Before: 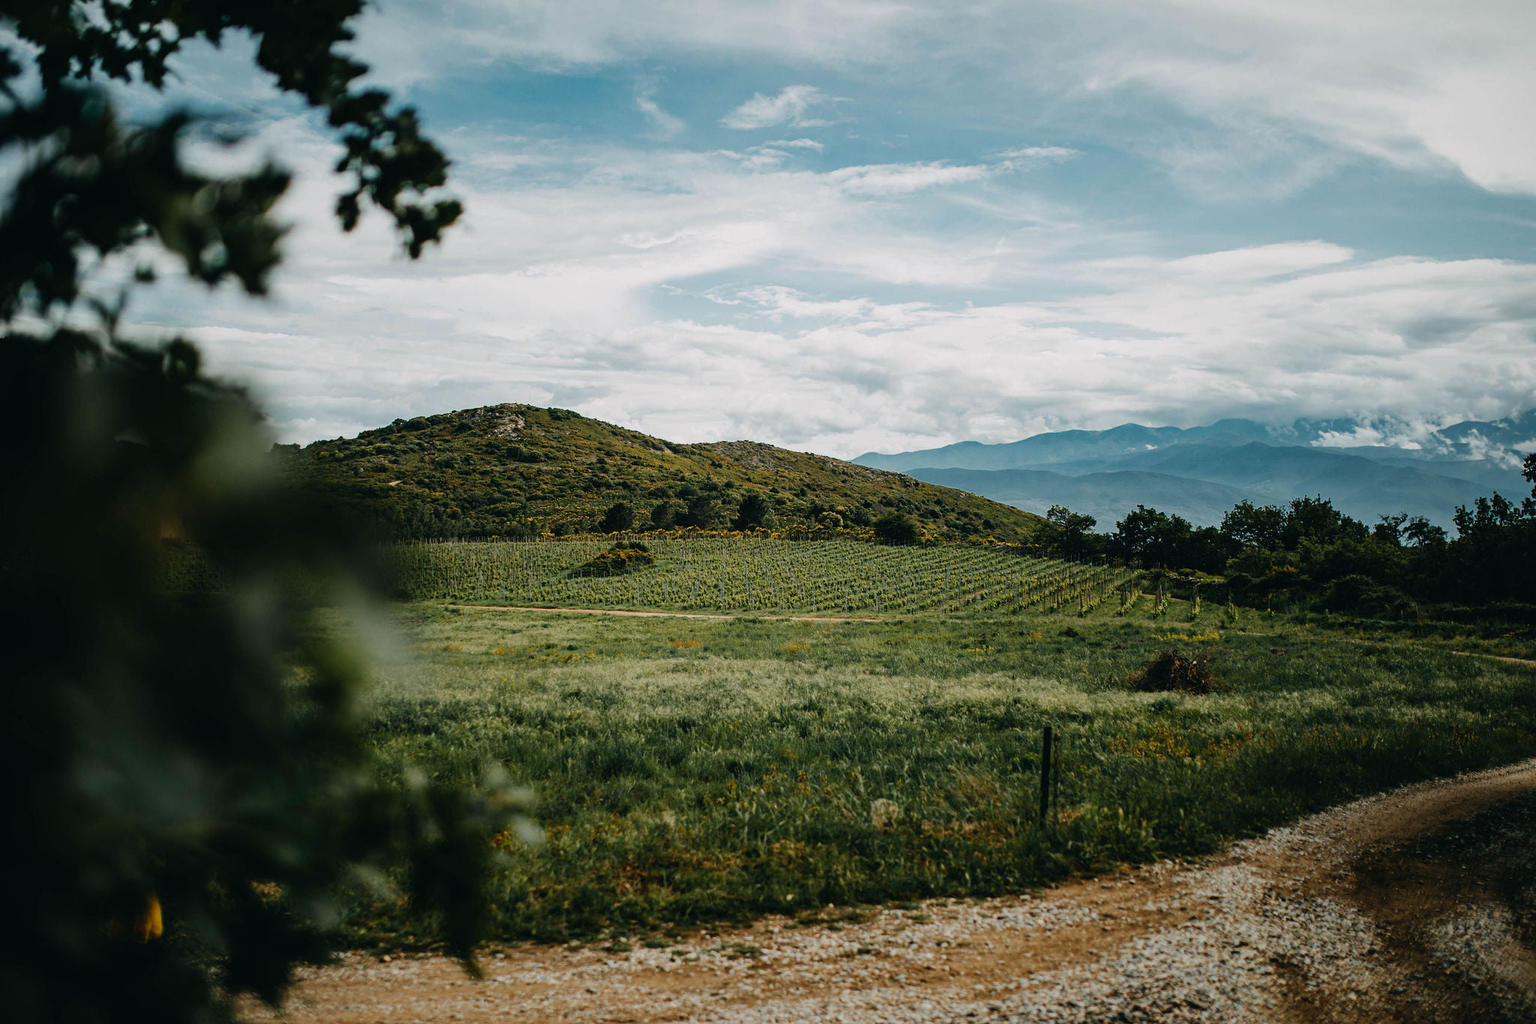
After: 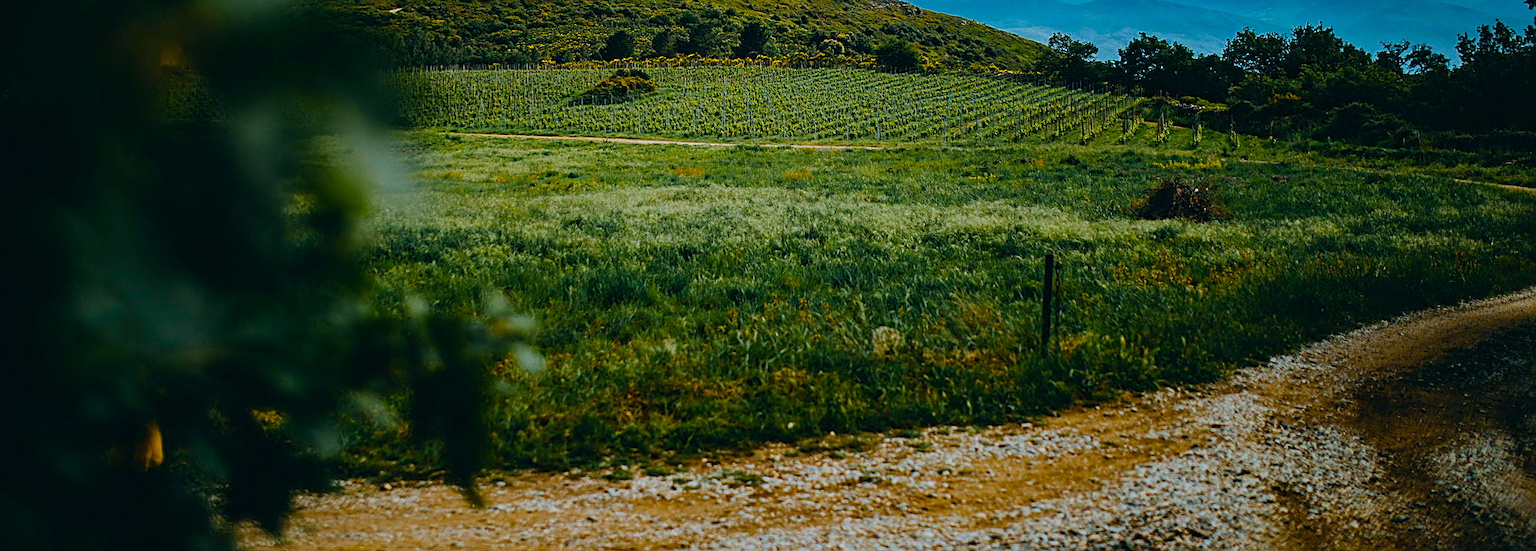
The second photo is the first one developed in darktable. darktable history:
color calibration: x 0.37, y 0.382, temperature 4311.97 K
crop and rotate: top 46.162%, right 0.113%
color balance rgb: perceptual saturation grading › global saturation 36.393%, global vibrance 41.525%
sharpen: on, module defaults
